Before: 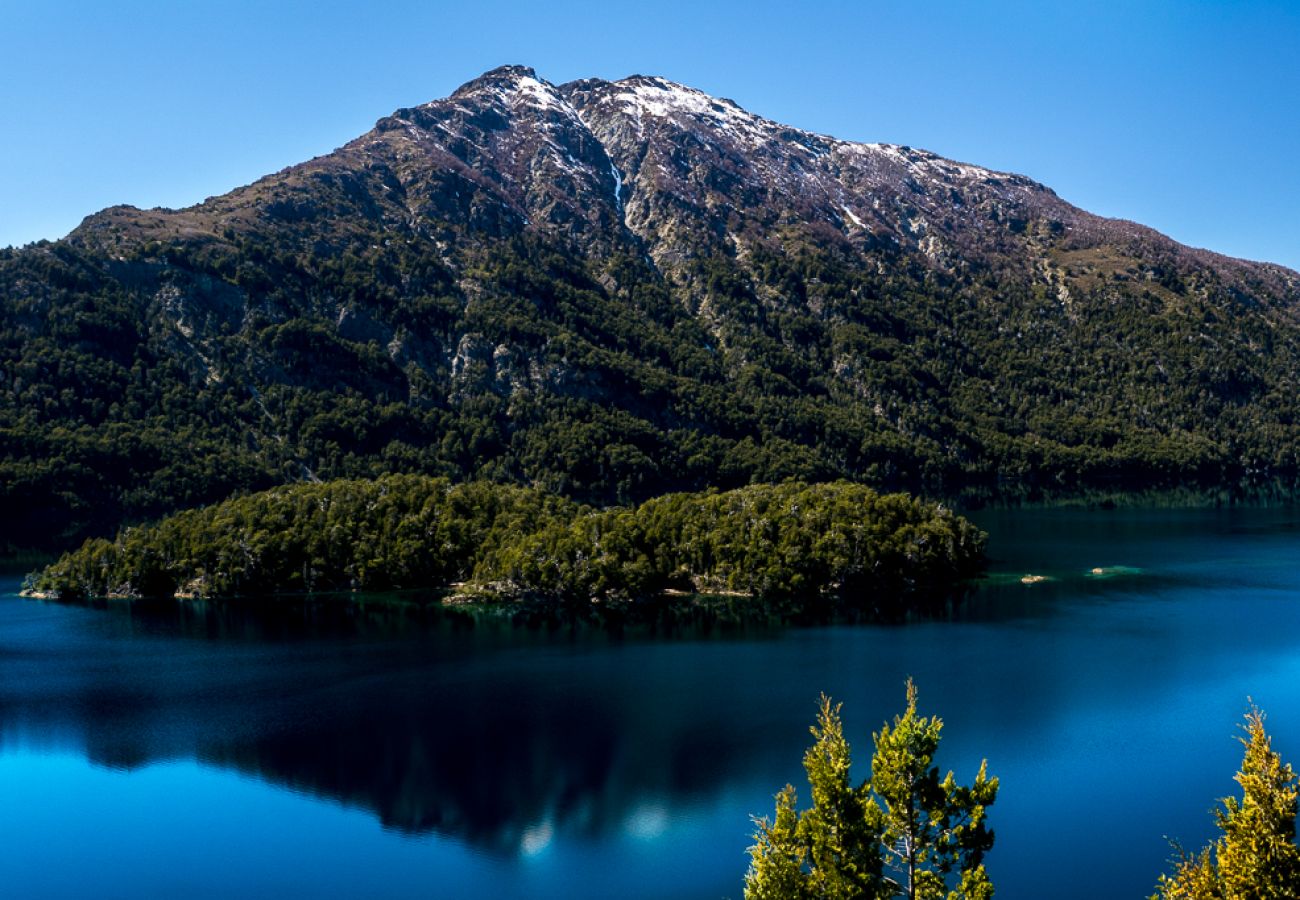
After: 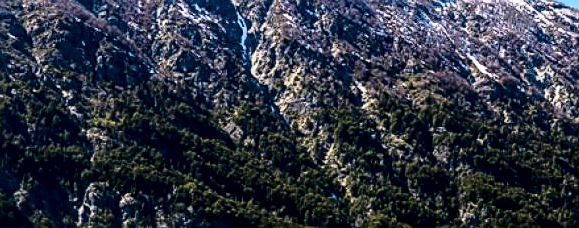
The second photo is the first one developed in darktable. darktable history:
local contrast: on, module defaults
shadows and highlights: shadows -23.45, highlights 45.83, soften with gaussian
base curve: curves: ch0 [(0, 0) (0.028, 0.03) (0.121, 0.232) (0.46, 0.748) (0.859, 0.968) (1, 1)], preserve colors average RGB
crop: left 28.821%, top 16.831%, right 26.587%, bottom 57.765%
sharpen: on, module defaults
contrast brightness saturation: brightness -0.093
